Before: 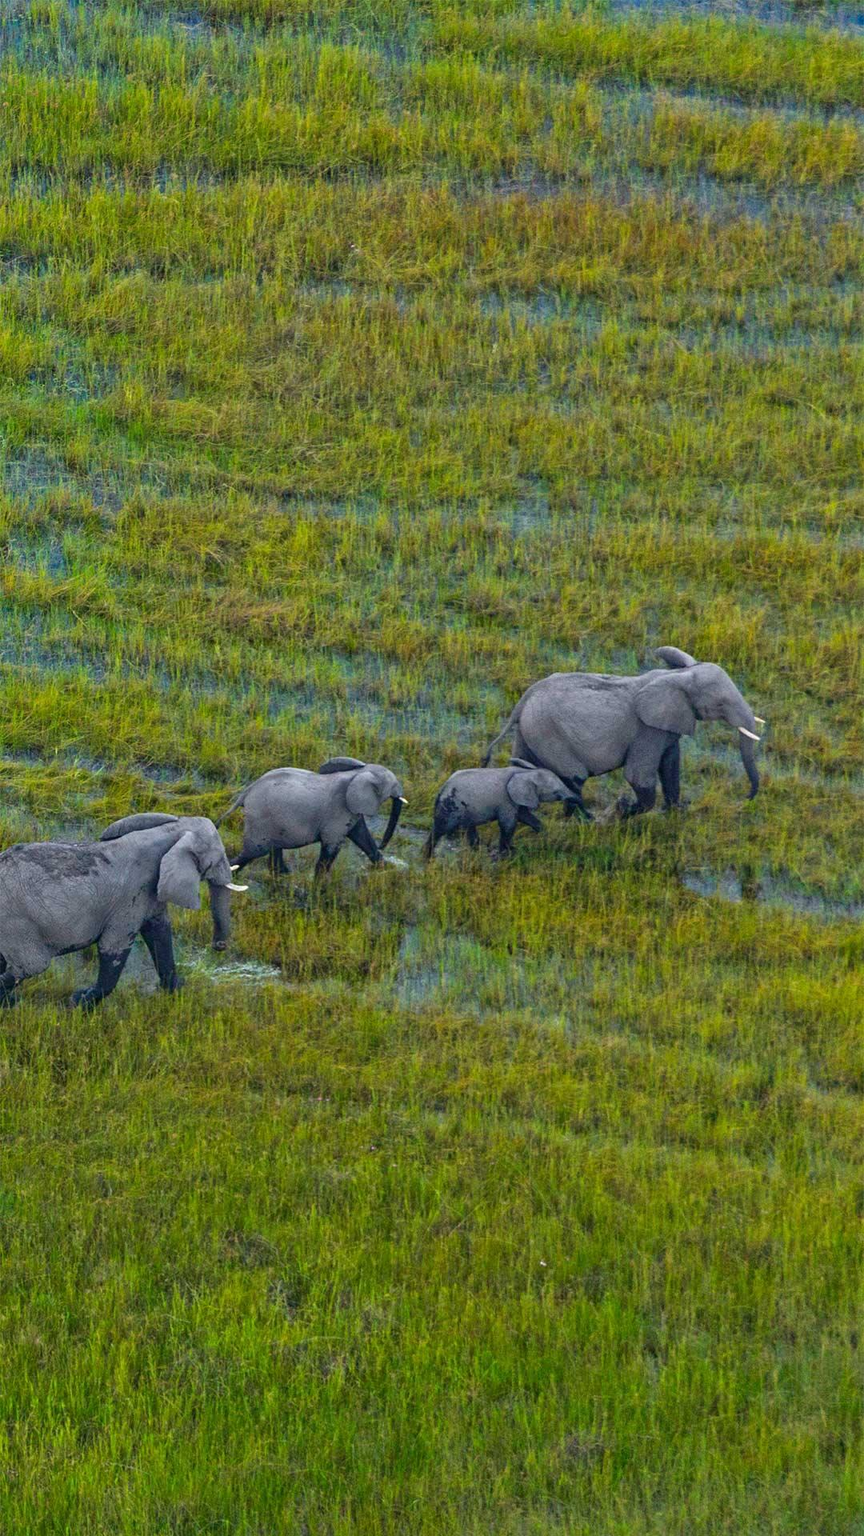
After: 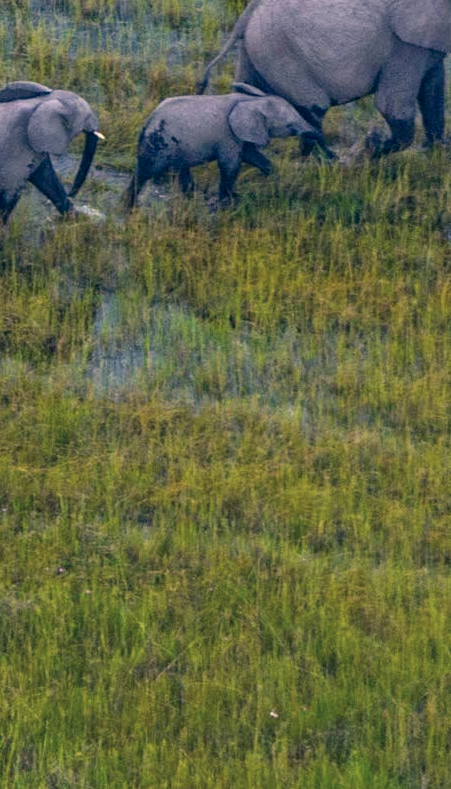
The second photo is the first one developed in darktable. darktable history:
crop: left 37.538%, top 45.094%, right 20.651%, bottom 13.807%
color correction: highlights a* 14.12, highlights b* 6.1, shadows a* -5.12, shadows b* -15.7, saturation 0.858
